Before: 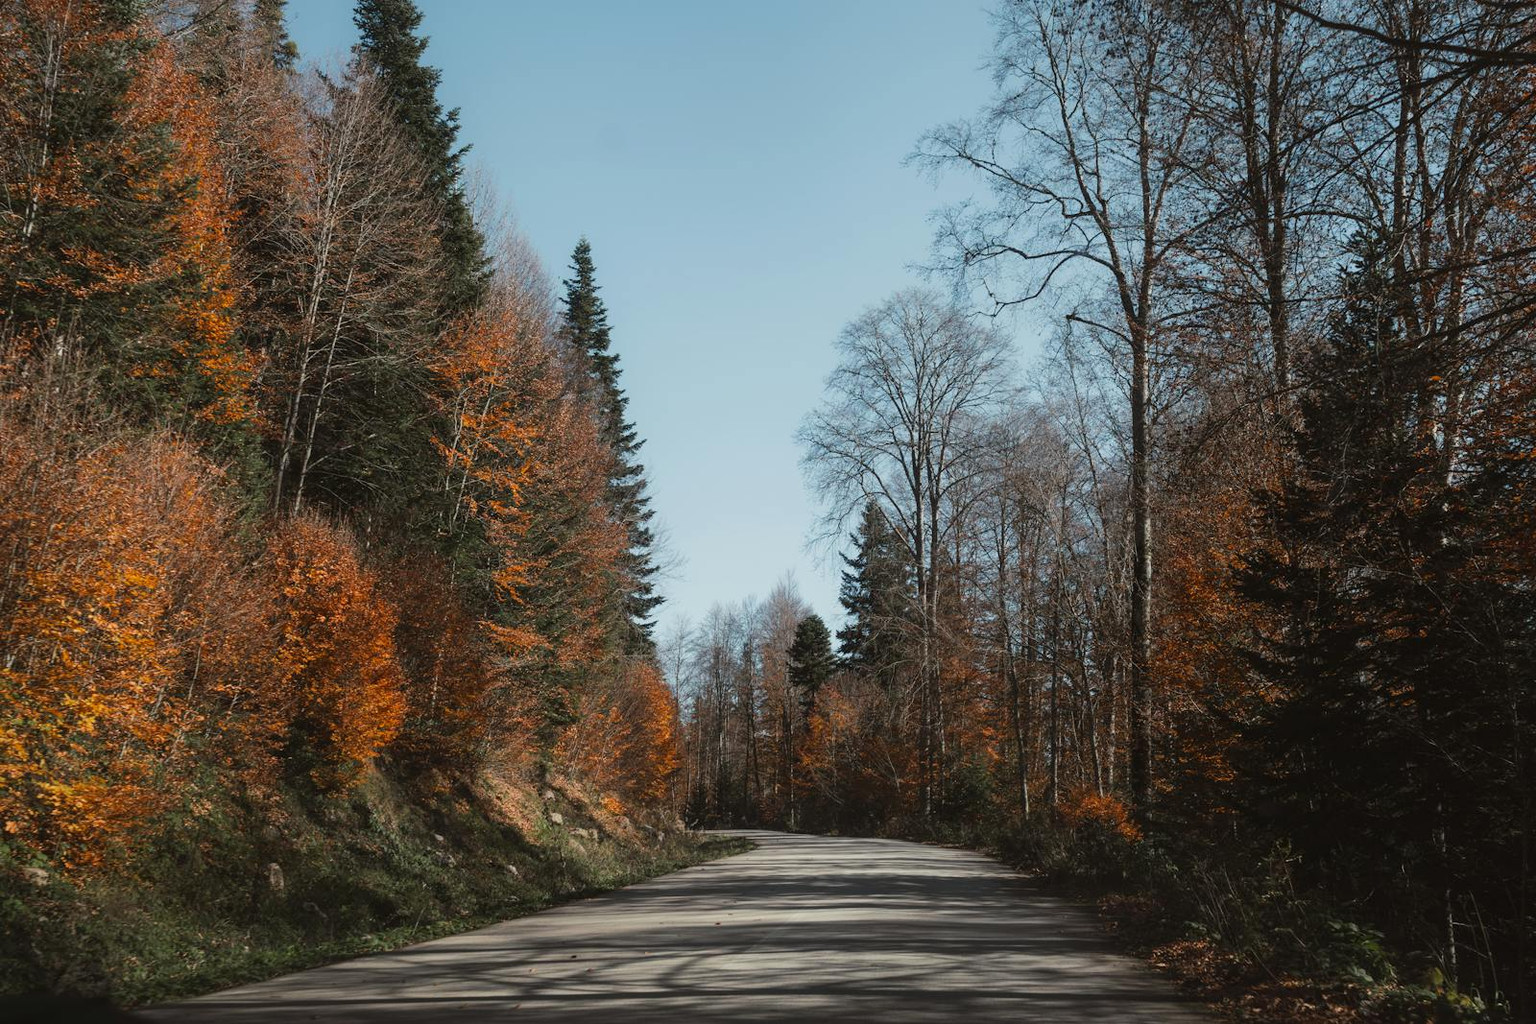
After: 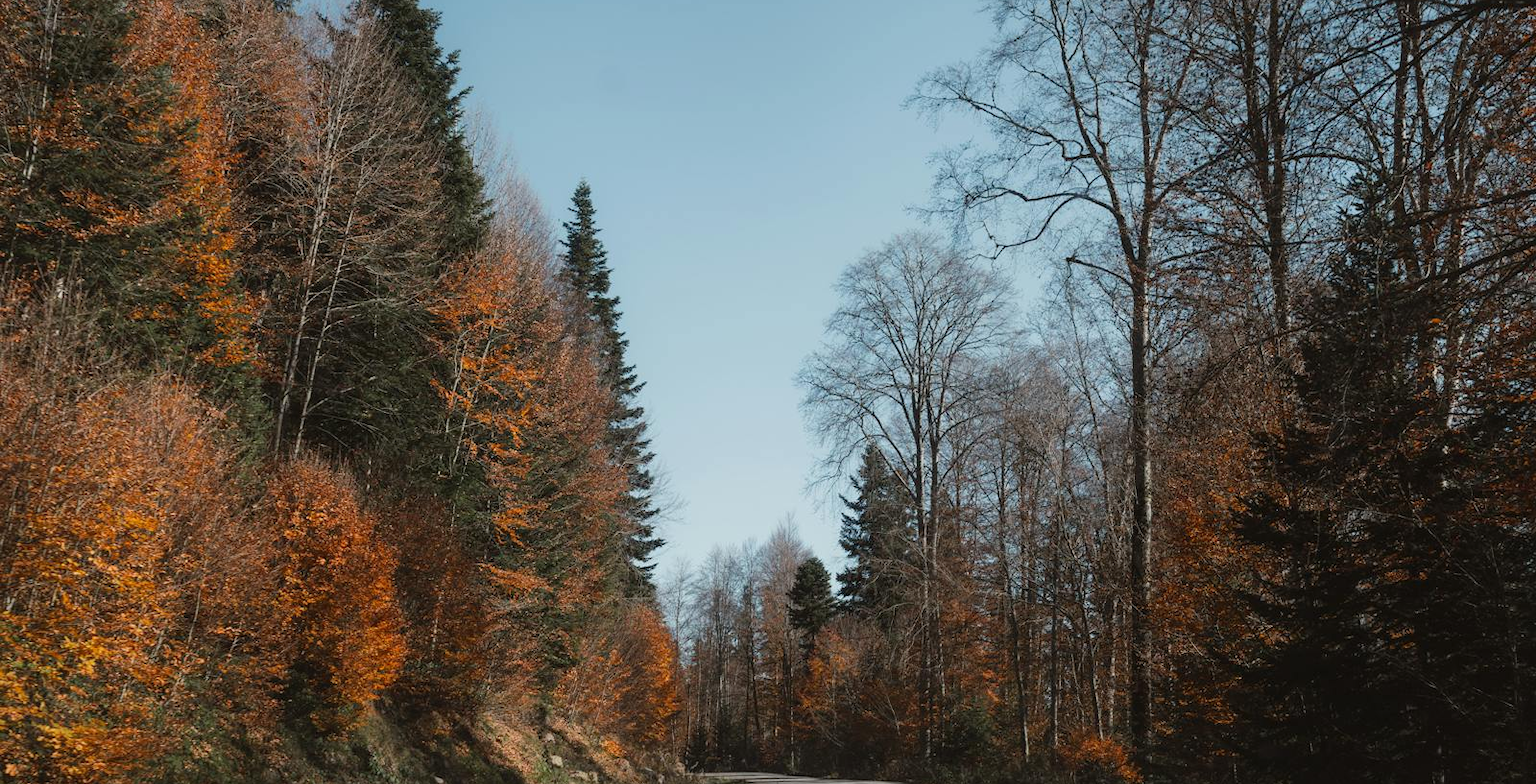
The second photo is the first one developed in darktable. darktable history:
crop: top 5.631%, bottom 17.76%
